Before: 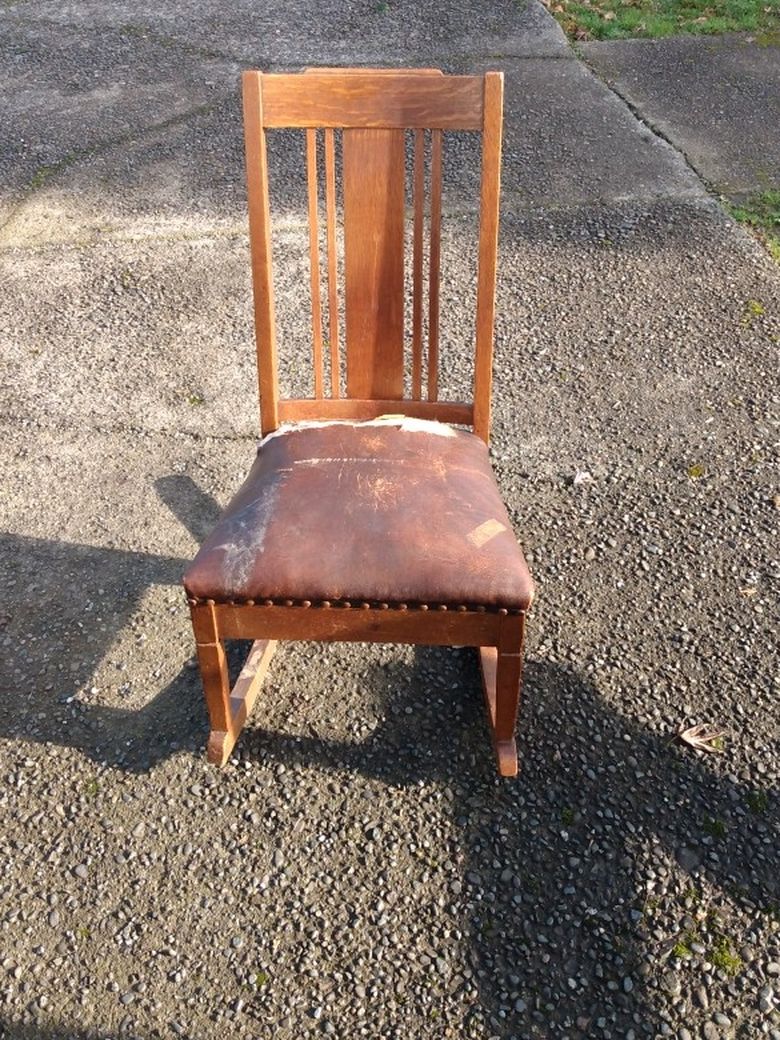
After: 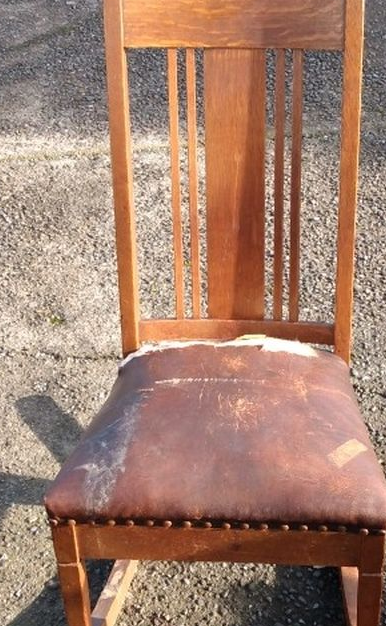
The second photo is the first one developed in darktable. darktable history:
crop: left 17.833%, top 7.739%, right 32.652%, bottom 32.051%
